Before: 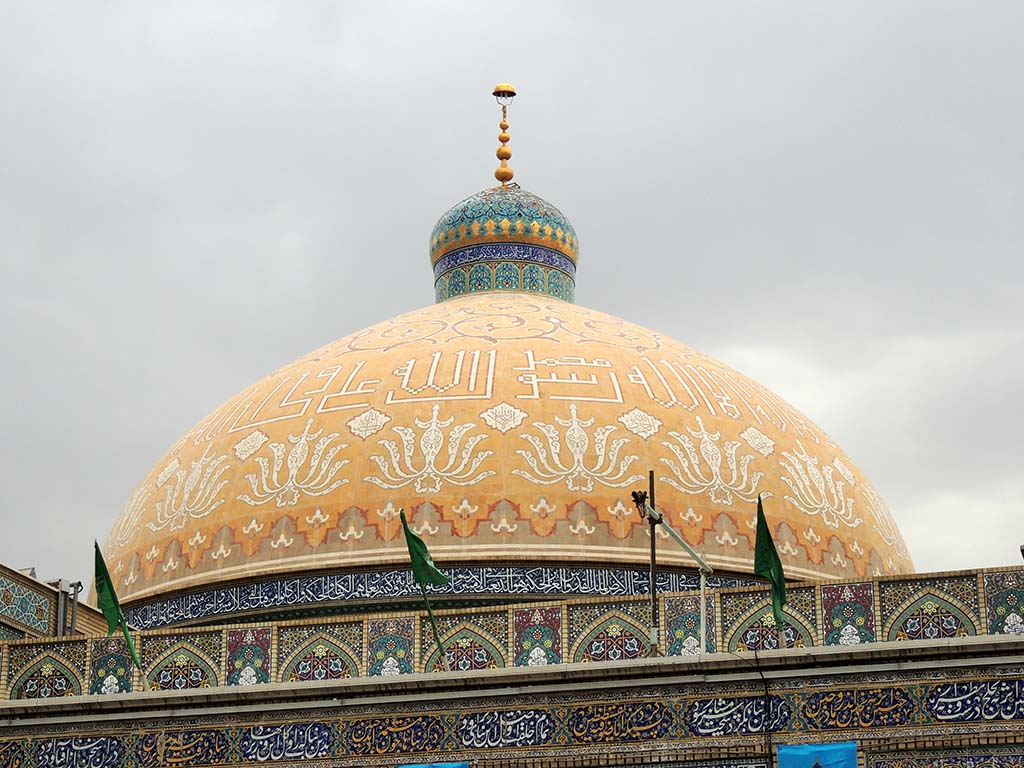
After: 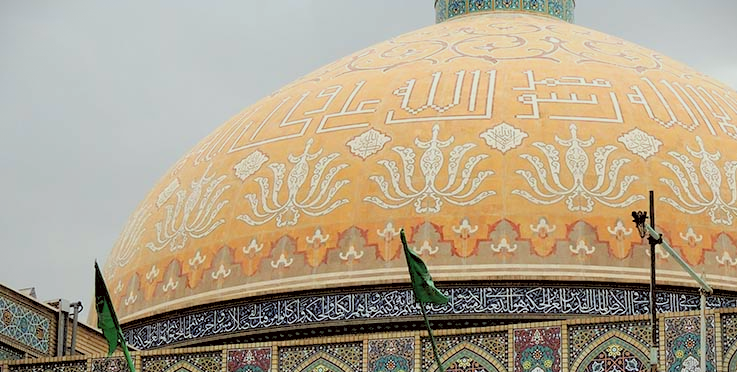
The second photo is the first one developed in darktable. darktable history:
color correction: highlights a* -2.73, highlights b* -2.09, shadows a* 2.41, shadows b* 2.73
vignetting: fall-off start 100%, brightness -0.406, saturation -0.3, width/height ratio 1.324, dithering 8-bit output, unbound false
exposure: exposure -0.072 EV, compensate highlight preservation false
crop: top 36.498%, right 27.964%, bottom 14.995%
rgb levels: preserve colors sum RGB, levels [[0.038, 0.433, 0.934], [0, 0.5, 1], [0, 0.5, 1]]
